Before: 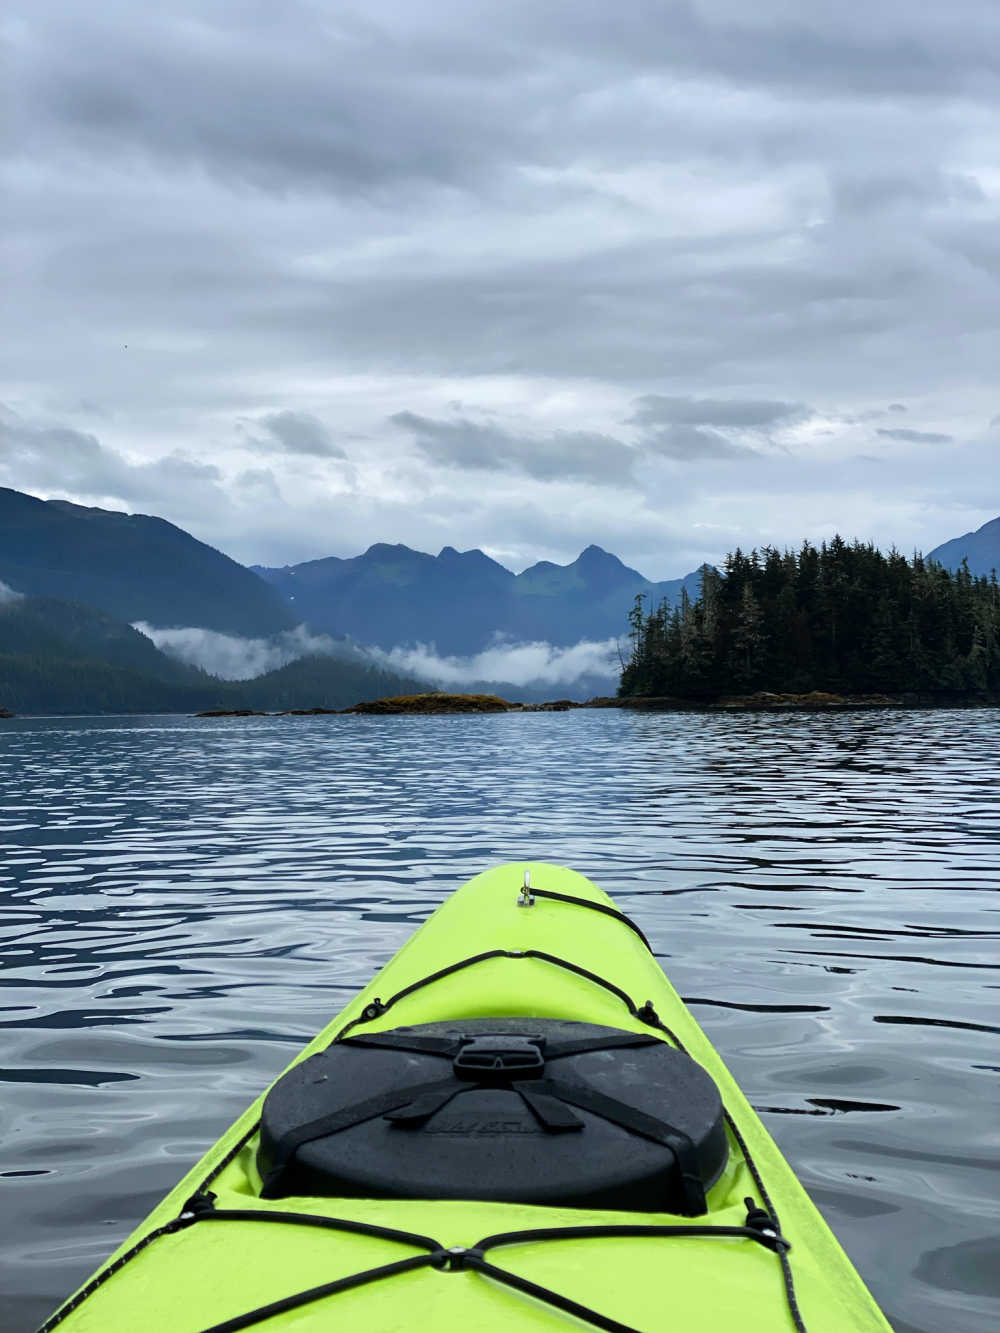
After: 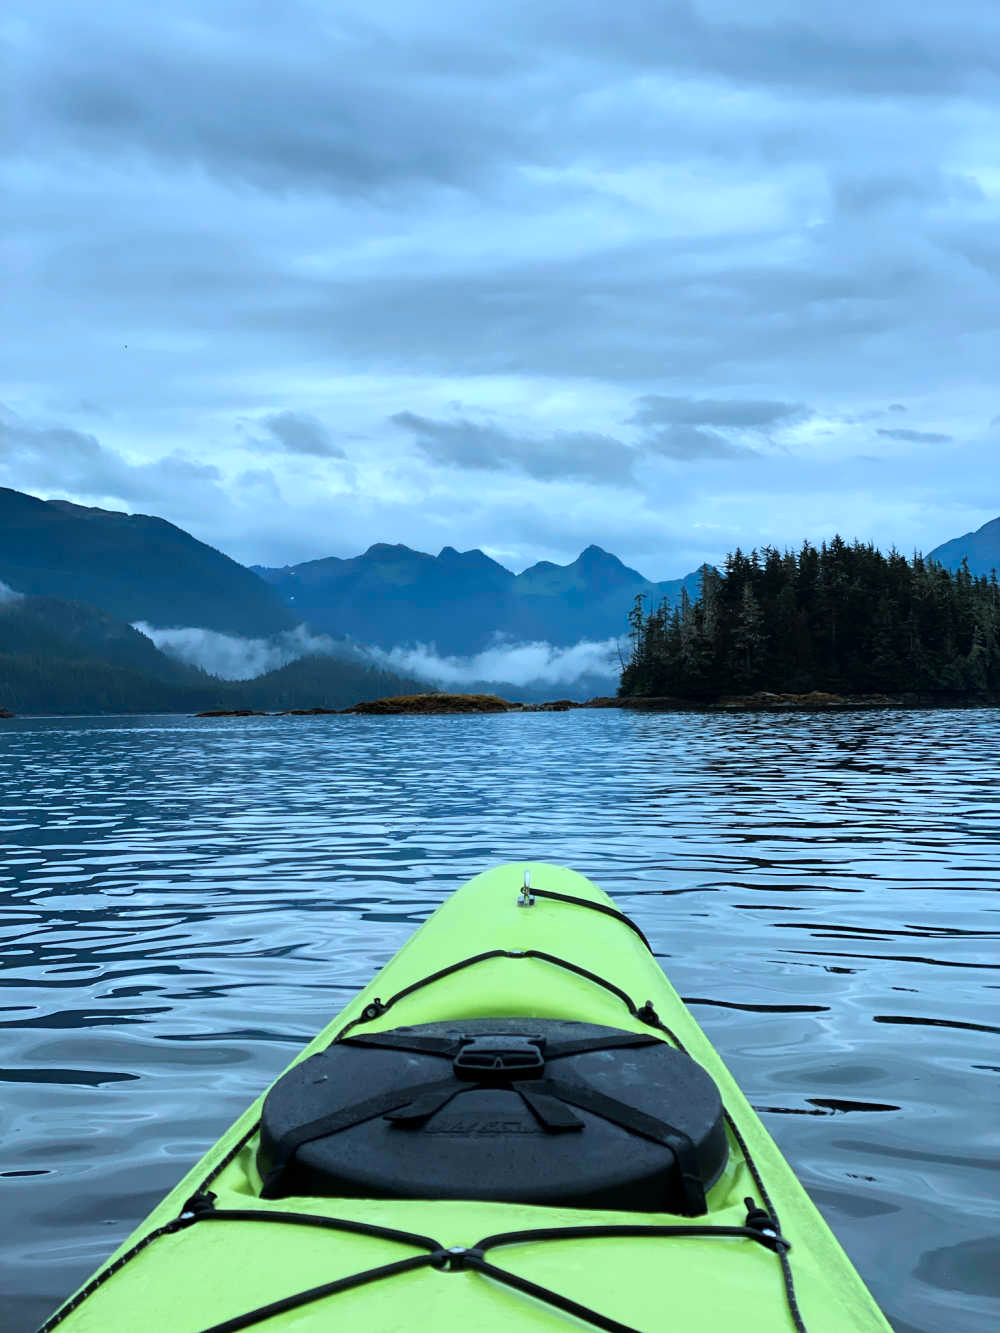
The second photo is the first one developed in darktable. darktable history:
color correction: highlights a* -8.77, highlights b* -23.64
